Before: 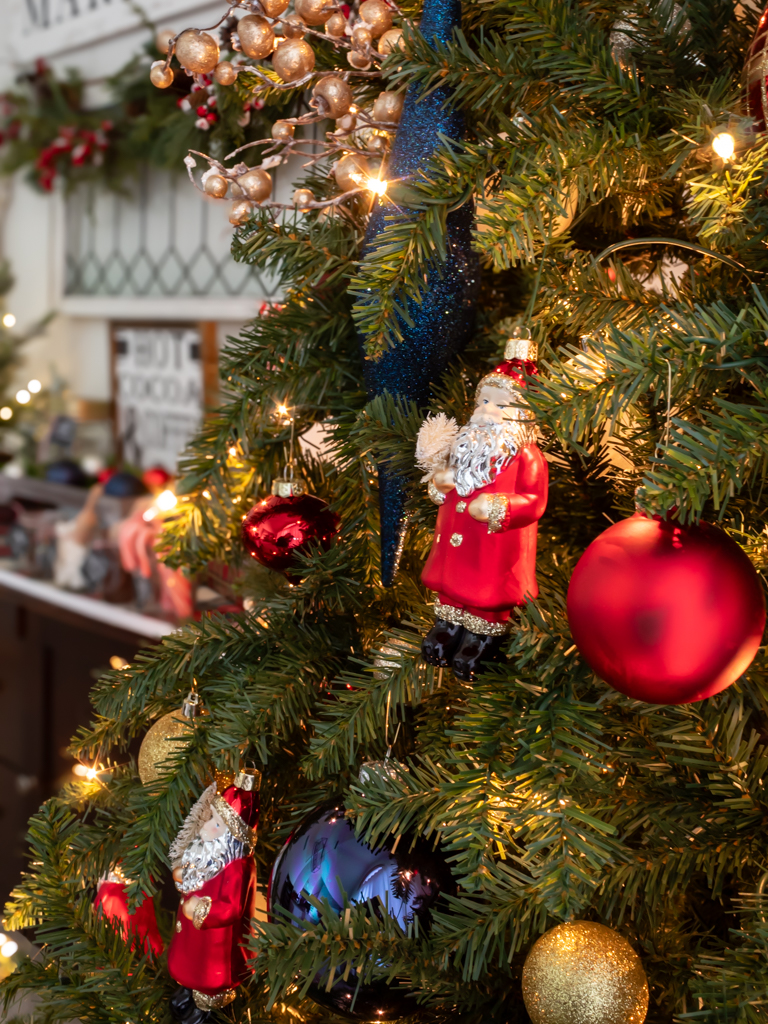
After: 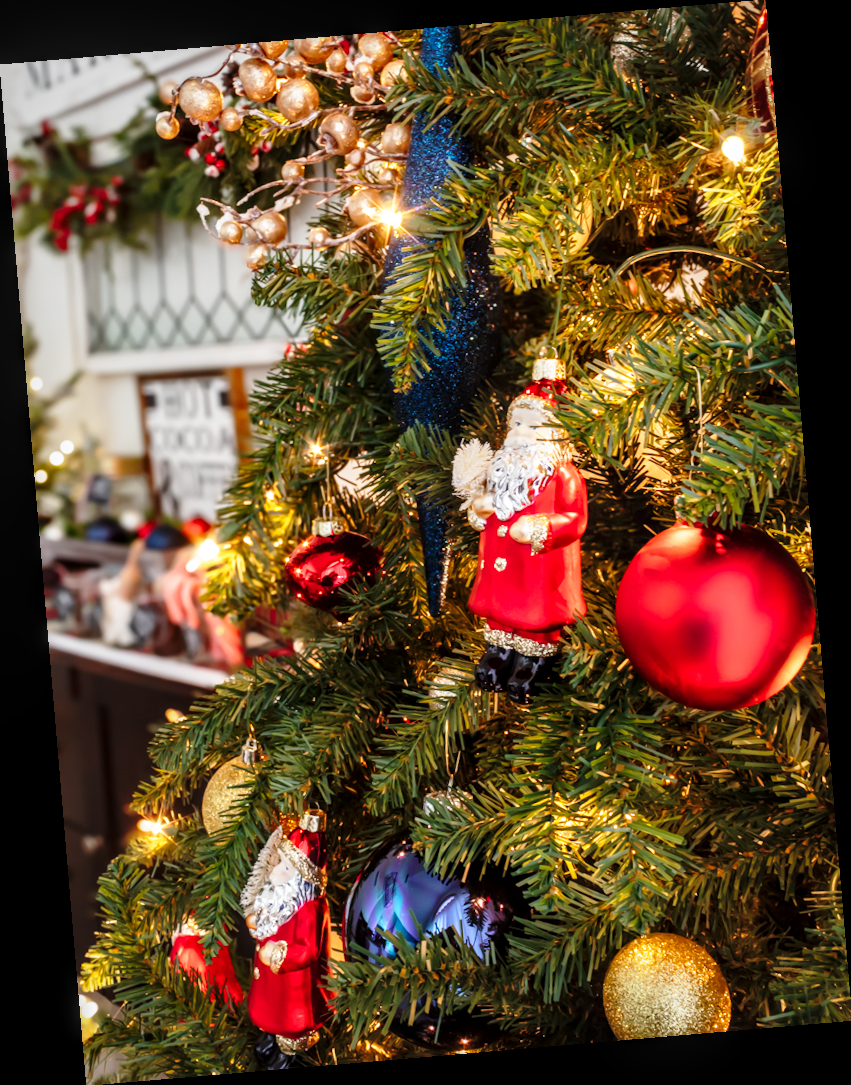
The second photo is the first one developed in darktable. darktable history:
exposure: exposure -0.048 EV, compensate highlight preservation false
shadows and highlights: shadows 25, highlights -25
local contrast: on, module defaults
rotate and perspective: rotation -4.86°, automatic cropping off
base curve: curves: ch0 [(0, 0) (0.028, 0.03) (0.121, 0.232) (0.46, 0.748) (0.859, 0.968) (1, 1)], preserve colors none
